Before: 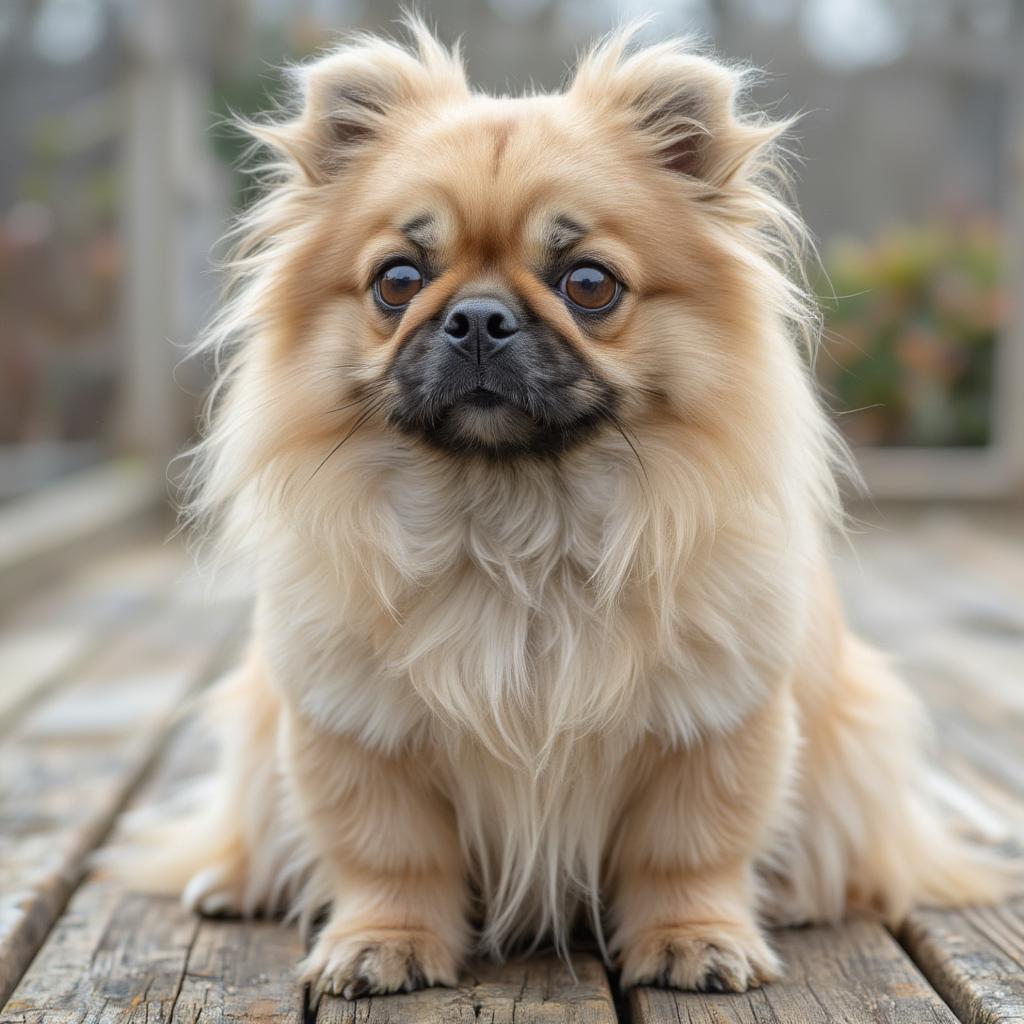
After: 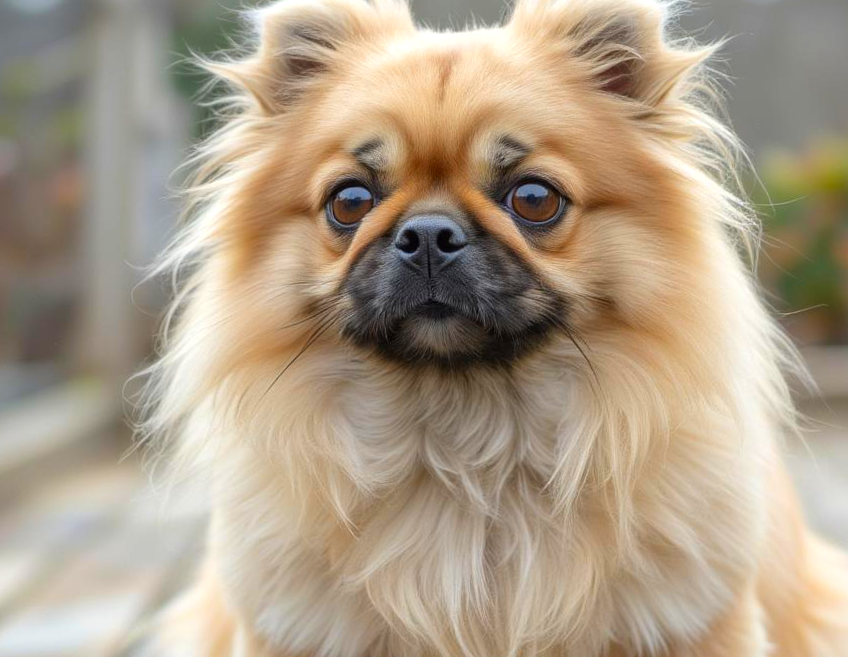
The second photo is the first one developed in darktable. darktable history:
rotate and perspective: rotation -1.68°, lens shift (vertical) -0.146, crop left 0.049, crop right 0.912, crop top 0.032, crop bottom 0.96
crop: left 1.509%, top 3.452%, right 7.696%, bottom 28.452%
levels: levels [0, 0.476, 0.951]
color correction: saturation 1.32
